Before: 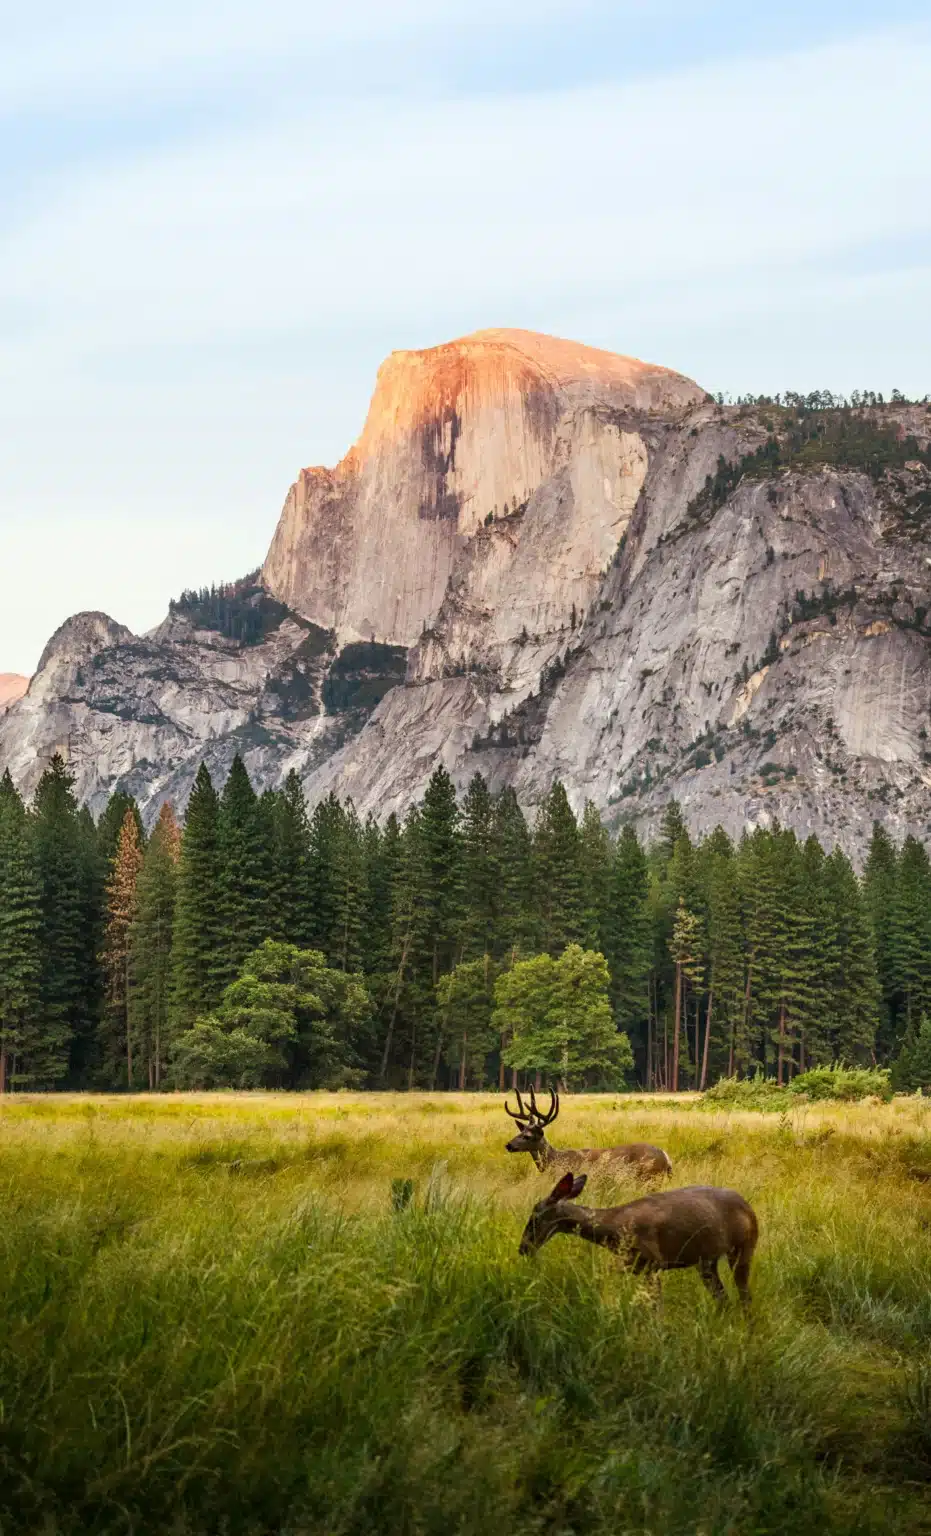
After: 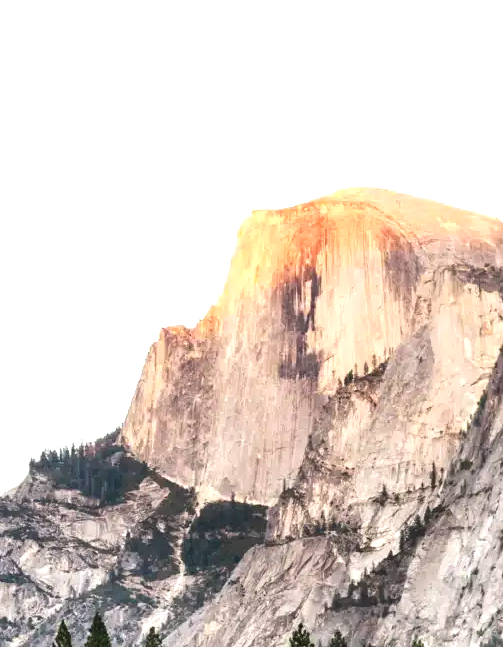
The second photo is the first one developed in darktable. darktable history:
crop: left 15.088%, top 9.234%, right 30.793%, bottom 48.626%
tone equalizer: -8 EV -0.772 EV, -7 EV -0.67 EV, -6 EV -0.589 EV, -5 EV -0.376 EV, -3 EV 0.404 EV, -2 EV 0.6 EV, -1 EV 0.7 EV, +0 EV 0.722 EV, edges refinement/feathering 500, mask exposure compensation -1.57 EV, preserve details guided filter
